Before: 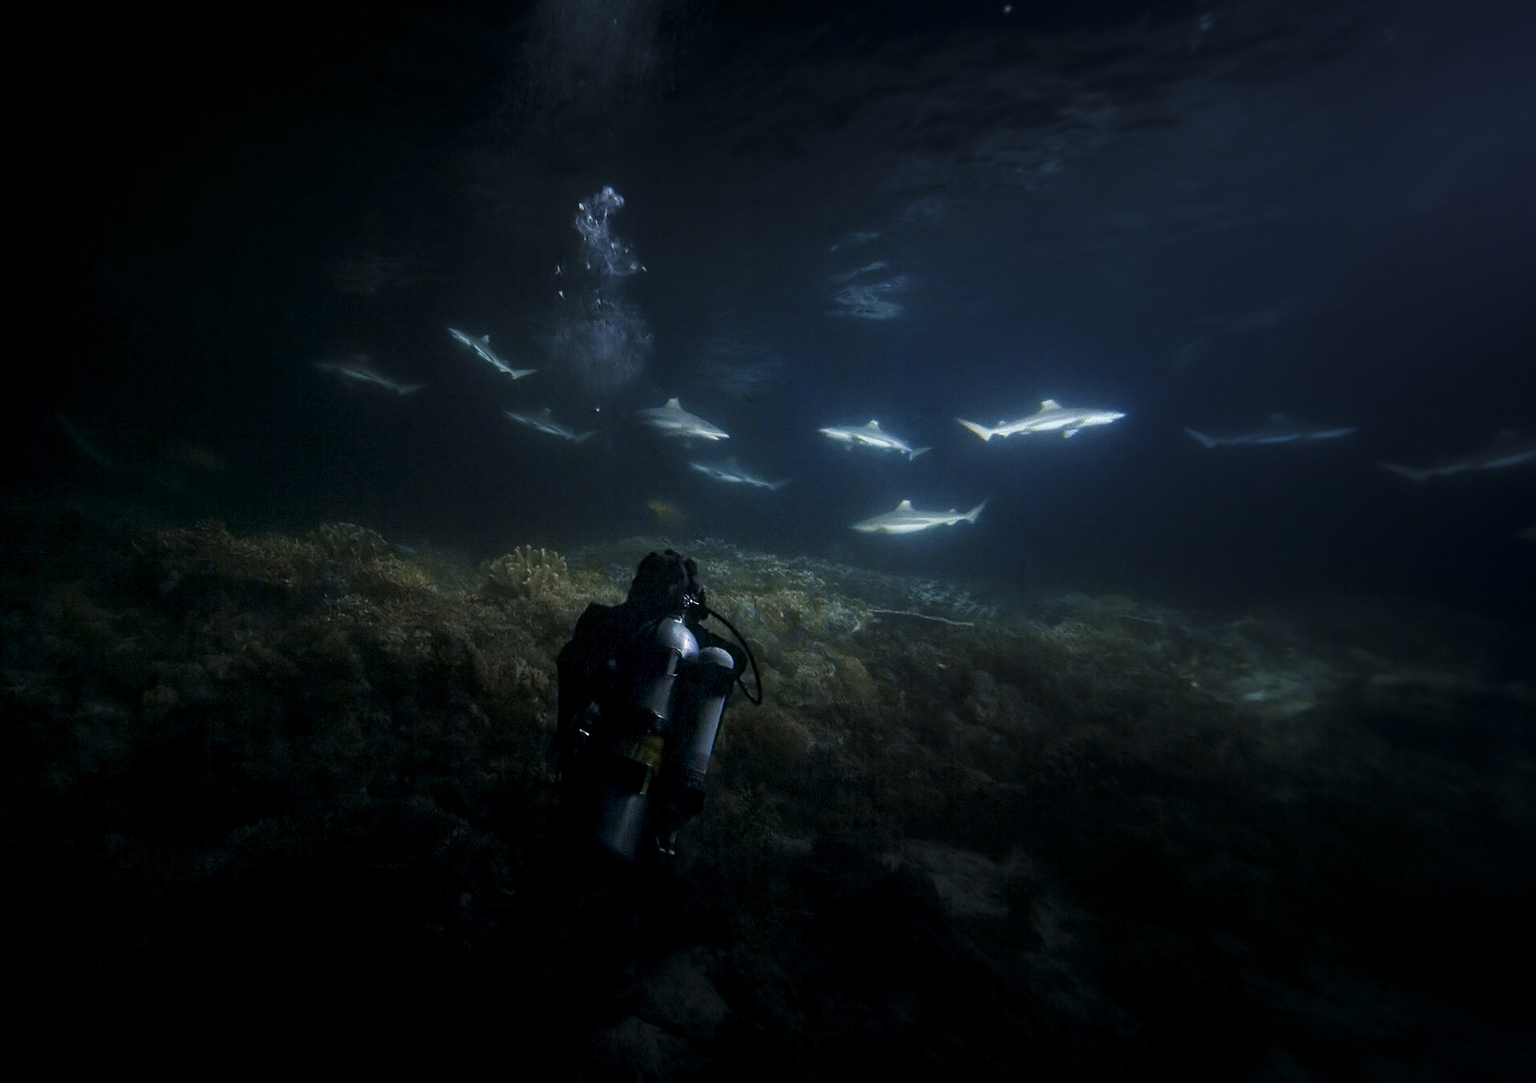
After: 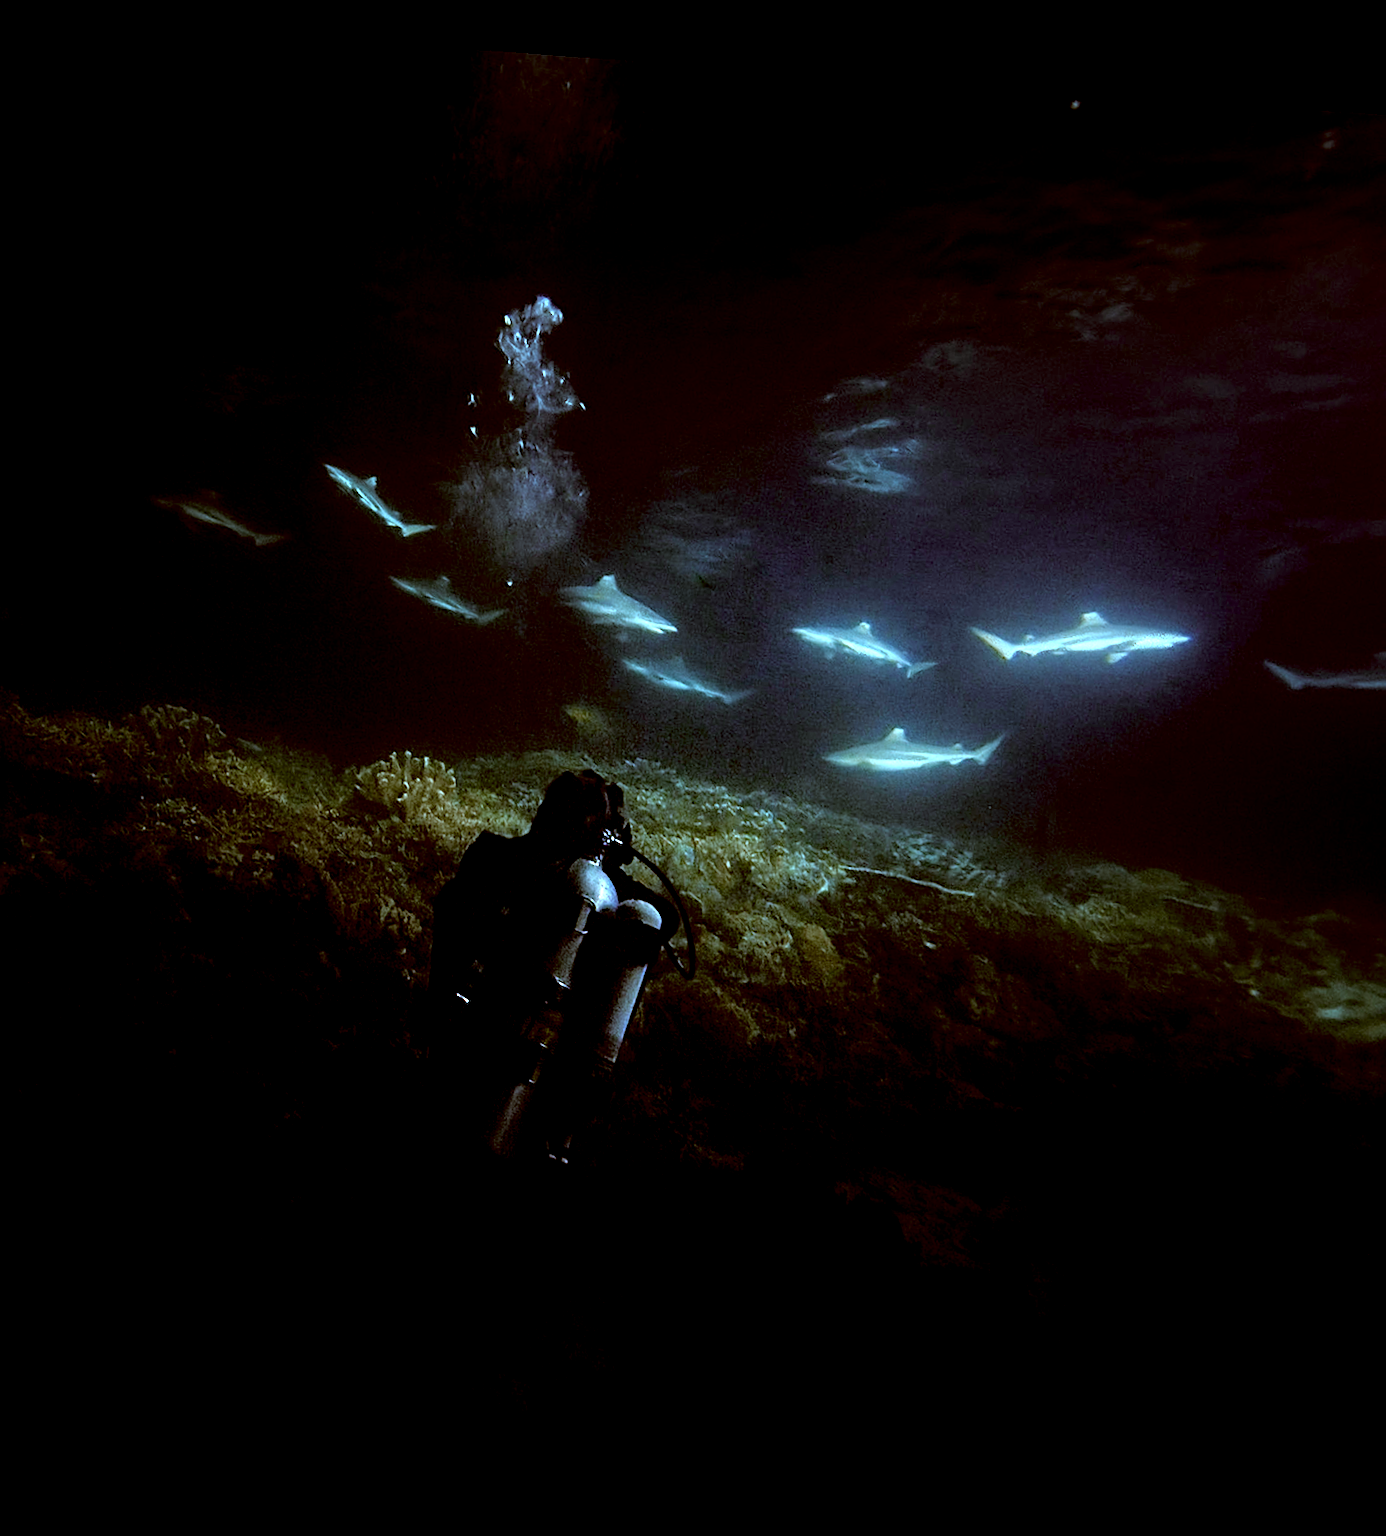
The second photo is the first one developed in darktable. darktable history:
exposure: black level correction 0.012, compensate highlight preservation false
sharpen: on, module defaults
white balance: red 0.982, blue 1.018
color correction: highlights a* -14.62, highlights b* -16.22, shadows a* 10.12, shadows b* 29.4
rotate and perspective: rotation 4.1°, automatic cropping off
haze removal: compatibility mode true, adaptive false
crop and rotate: left 15.546%, right 17.787%
tone equalizer: -7 EV 0.15 EV, -6 EV 0.6 EV, -5 EV 1.15 EV, -4 EV 1.33 EV, -3 EV 1.15 EV, -2 EV 0.6 EV, -1 EV 0.15 EV, mask exposure compensation -0.5 EV
